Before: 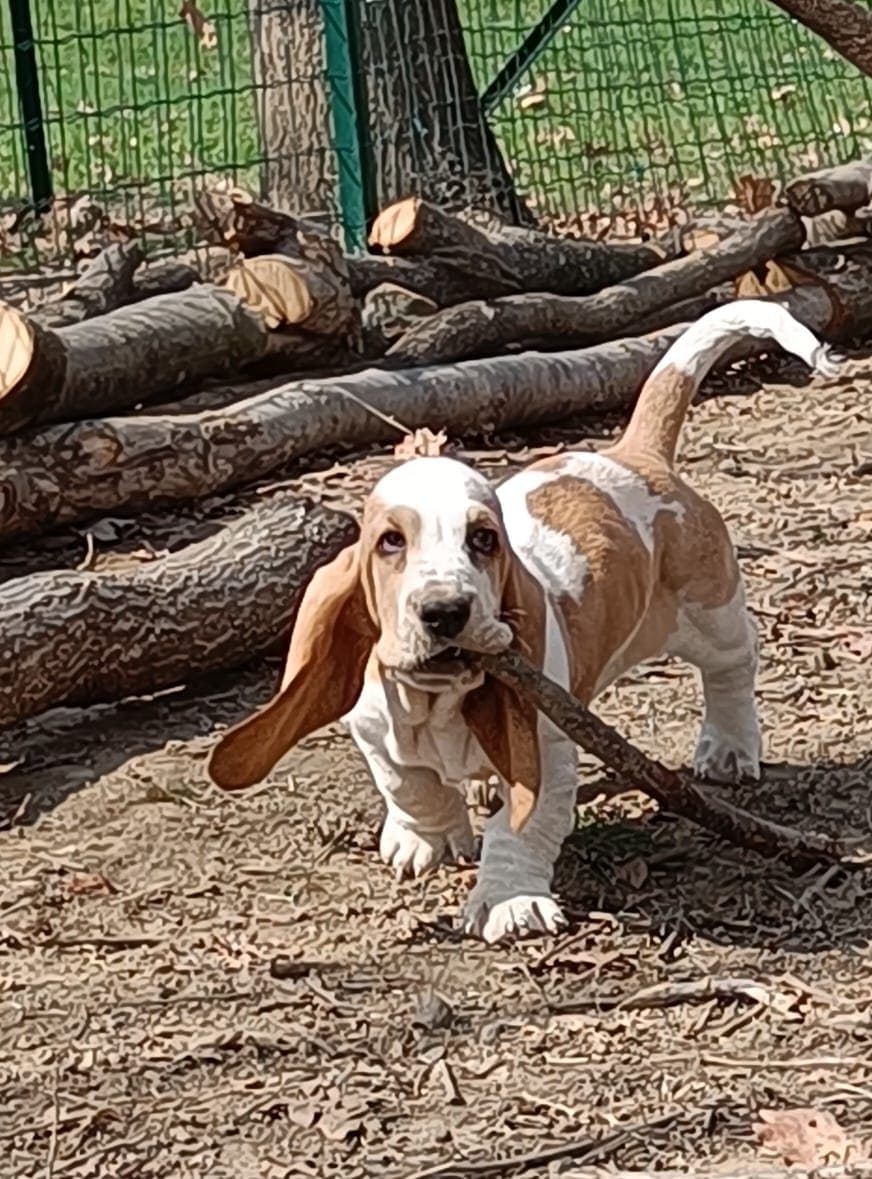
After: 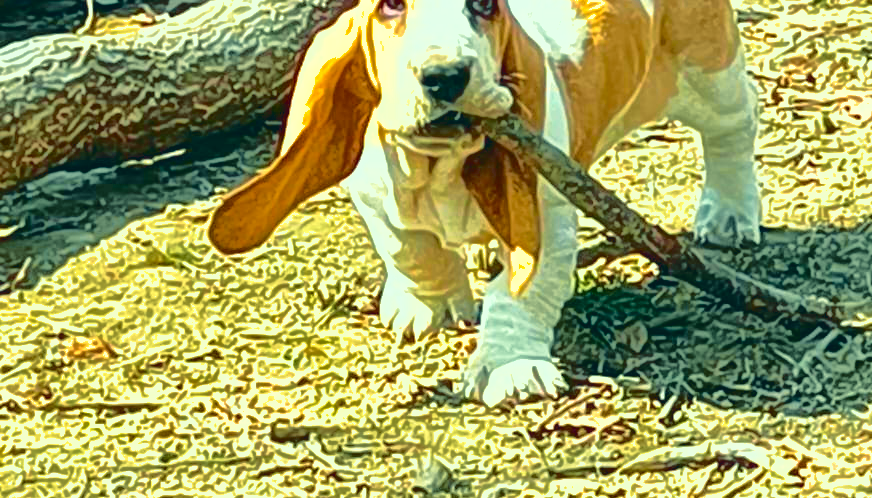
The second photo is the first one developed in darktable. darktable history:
shadows and highlights: highlights -59.8
crop: top 45.541%, bottom 12.183%
color balance rgb: linear chroma grading › global chroma 9.032%, perceptual saturation grading › global saturation 0.844%, perceptual brilliance grading › global brilliance 10.667%, global vibrance 20%
tone curve: curves: ch0 [(0, 0.029) (0.168, 0.142) (0.359, 0.44) (0.469, 0.544) (0.634, 0.722) (0.858, 0.903) (1, 0.968)]; ch1 [(0, 0) (0.437, 0.453) (0.472, 0.47) (0.502, 0.502) (0.54, 0.534) (0.57, 0.592) (0.618, 0.66) (0.699, 0.749) (0.859, 0.899) (1, 1)]; ch2 [(0, 0) (0.33, 0.301) (0.421, 0.443) (0.476, 0.498) (0.505, 0.503) (0.547, 0.557) (0.586, 0.634) (0.608, 0.676) (1, 1)], color space Lab, independent channels, preserve colors none
exposure: exposure 1 EV, compensate highlight preservation false
color correction: highlights a* -19.38, highlights b* 9.8, shadows a* -20.32, shadows b* -11.15
velvia: on, module defaults
